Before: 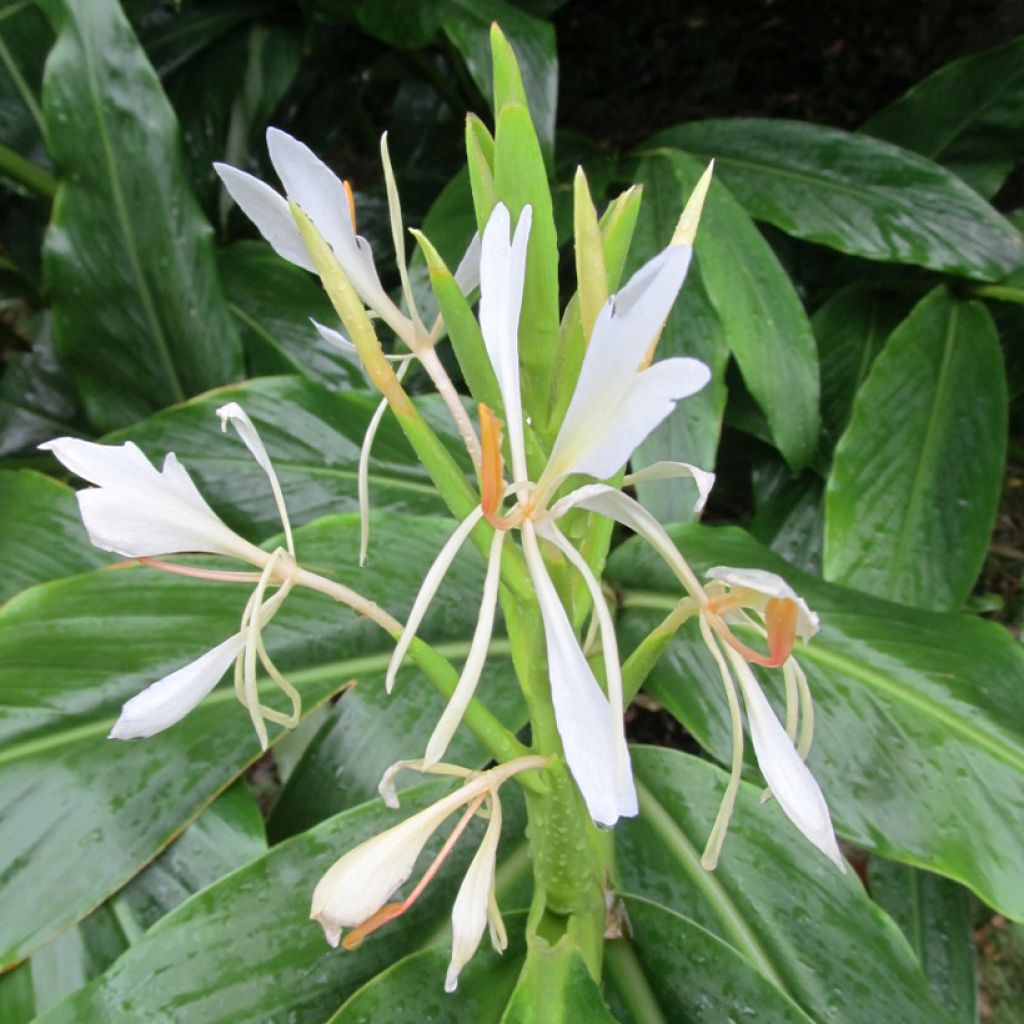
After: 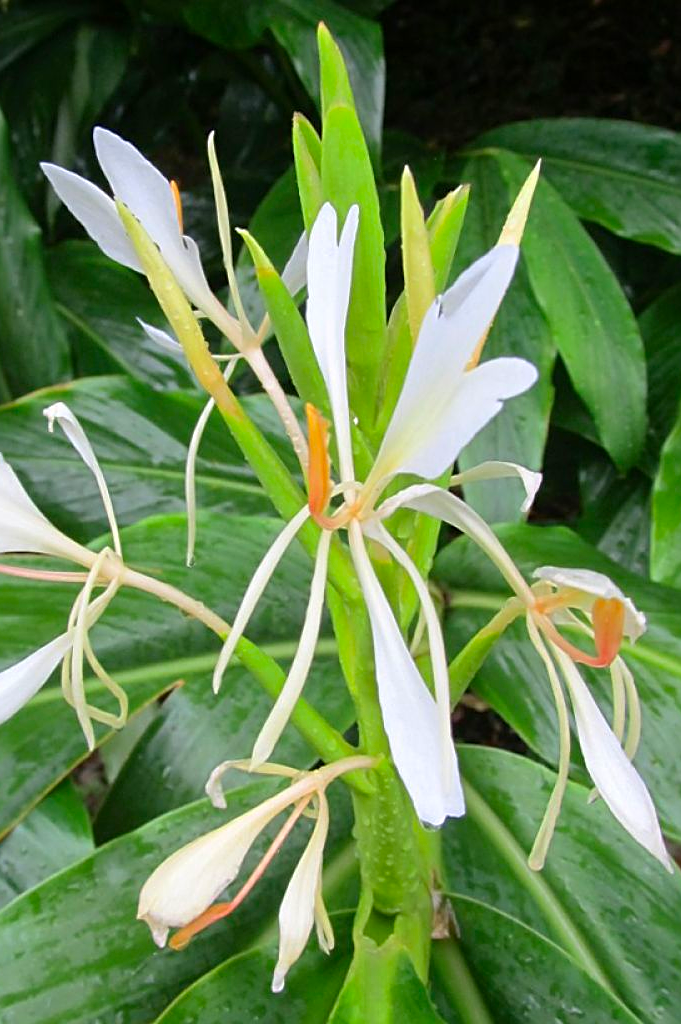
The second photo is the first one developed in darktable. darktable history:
crop: left 16.899%, right 16.556%
sharpen: on, module defaults
color correction: saturation 1.32
